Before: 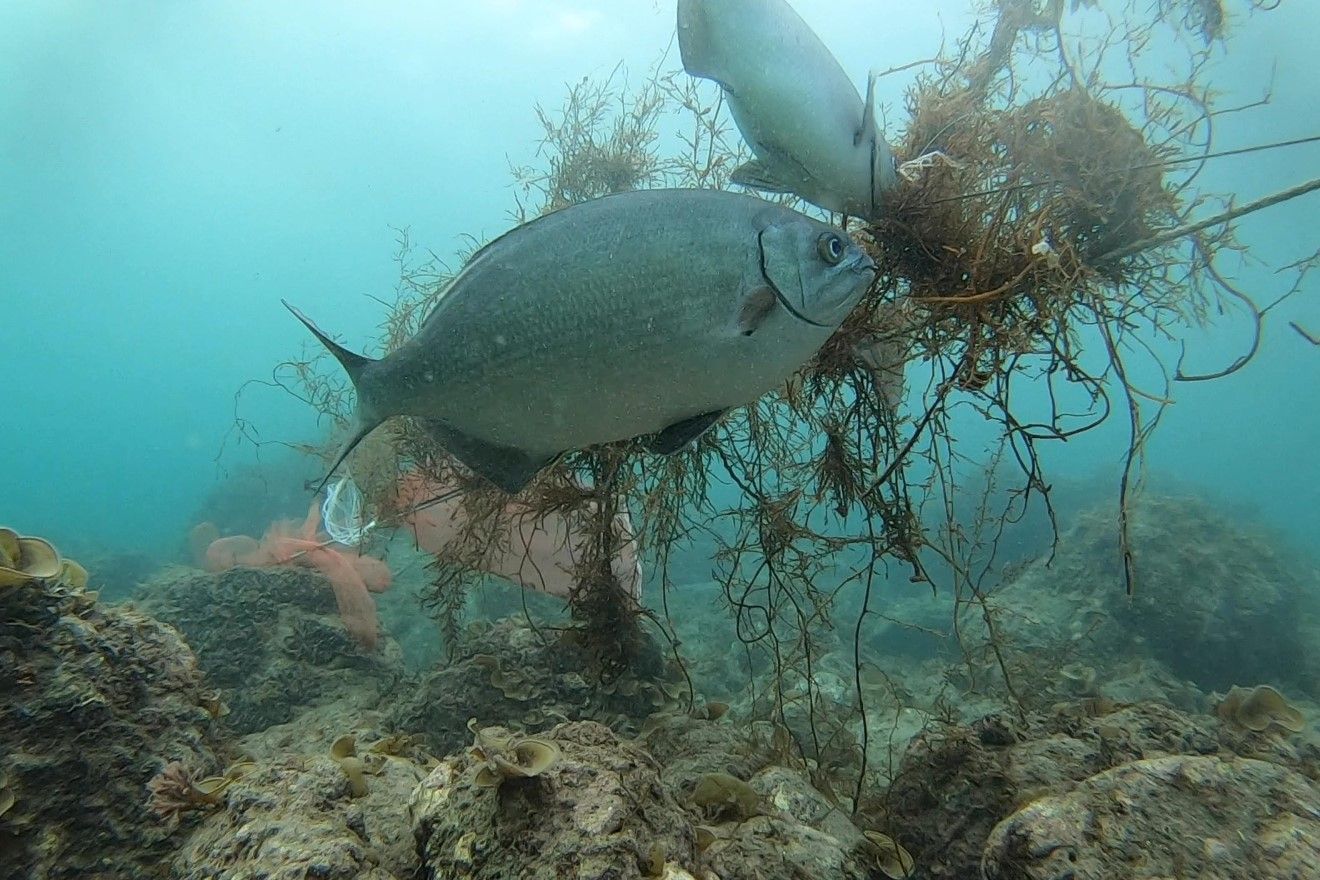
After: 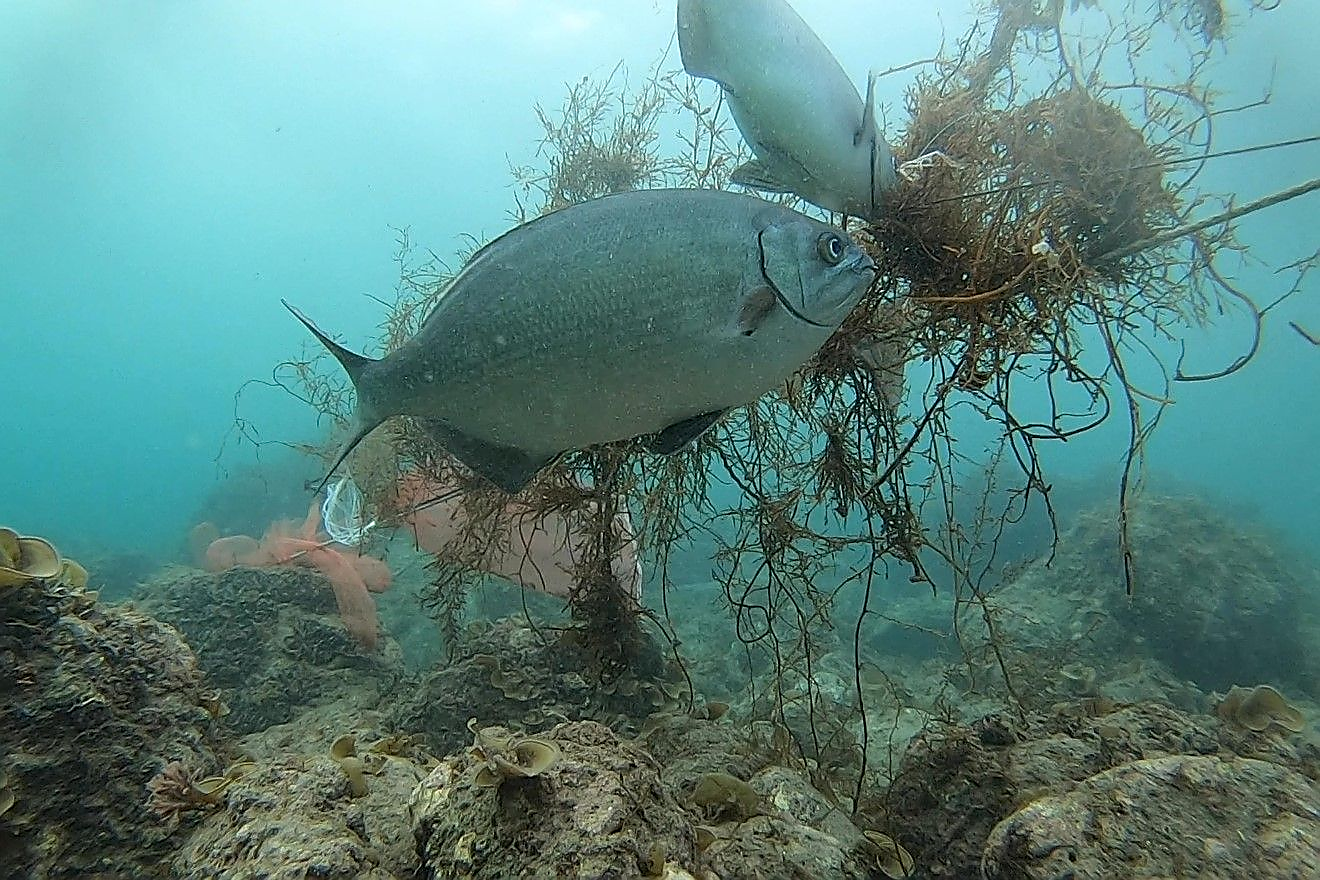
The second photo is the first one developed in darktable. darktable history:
sharpen: radius 1.376, amount 1.245, threshold 0.836
